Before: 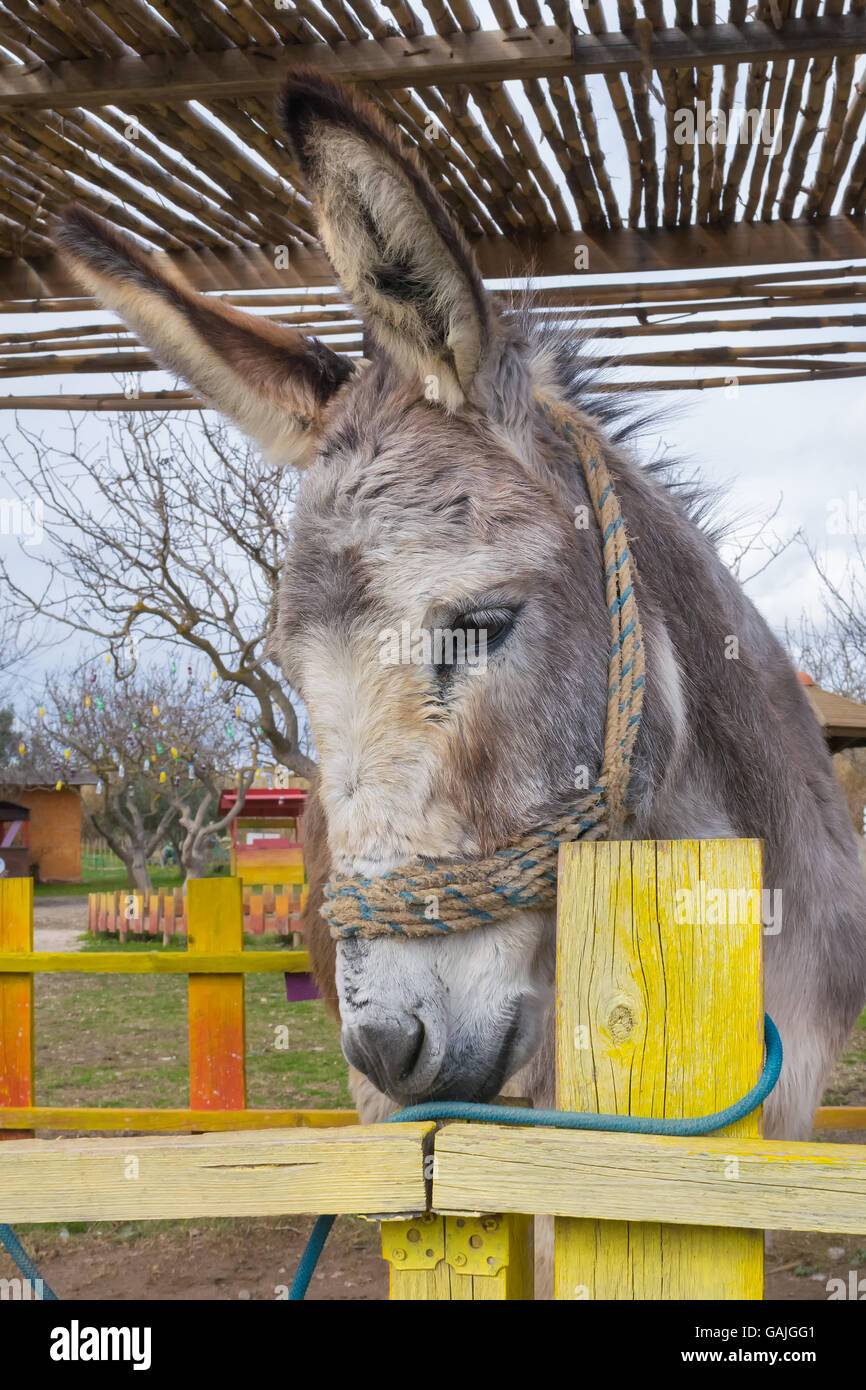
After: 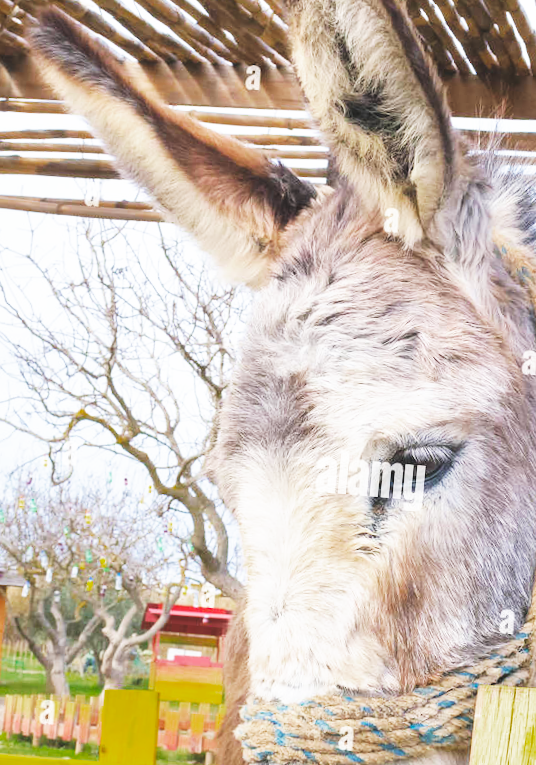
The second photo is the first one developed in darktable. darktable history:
crop and rotate: angle -4.99°, left 2.122%, top 6.945%, right 27.566%, bottom 30.519%
exposure: black level correction -0.008, exposure 0.067 EV, compensate highlight preservation false
base curve: curves: ch0 [(0, 0) (0.007, 0.004) (0.027, 0.03) (0.046, 0.07) (0.207, 0.54) (0.442, 0.872) (0.673, 0.972) (1, 1)], preserve colors none
color zones: curves: ch0 [(0, 0.425) (0.143, 0.422) (0.286, 0.42) (0.429, 0.419) (0.571, 0.419) (0.714, 0.42) (0.857, 0.422) (1, 0.425)]
contrast brightness saturation: brightness 0.15
